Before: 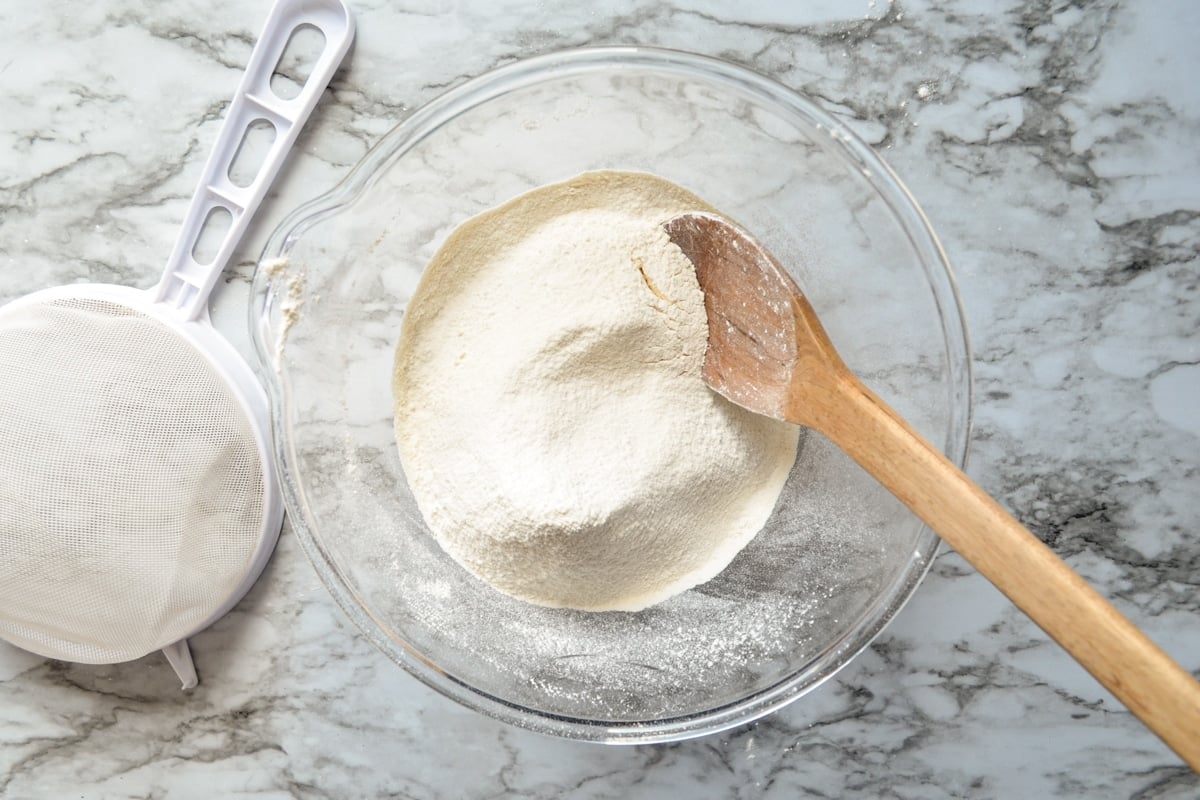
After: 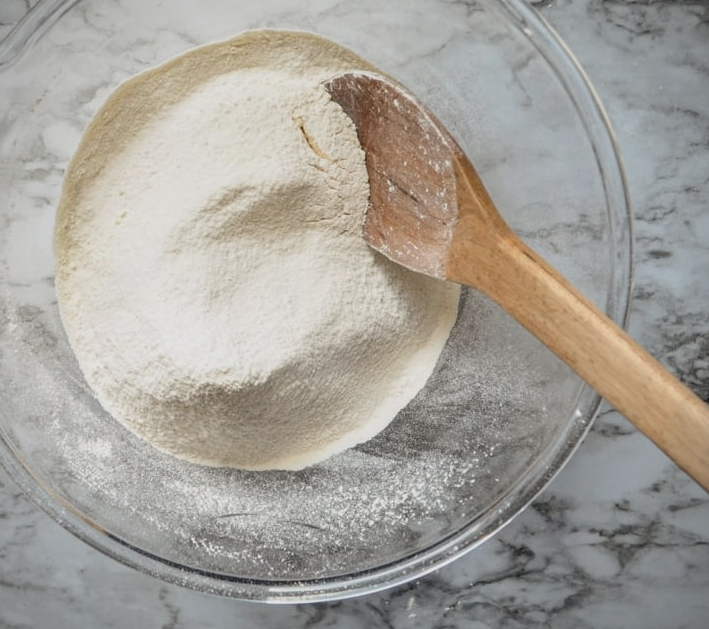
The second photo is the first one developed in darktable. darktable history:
local contrast: on, module defaults
exposure: black level correction -0.015, exposure -0.5 EV, compensate highlight preservation false
vignetting: fall-off start 91.19%
crop and rotate: left 28.256%, top 17.734%, right 12.656%, bottom 3.573%
